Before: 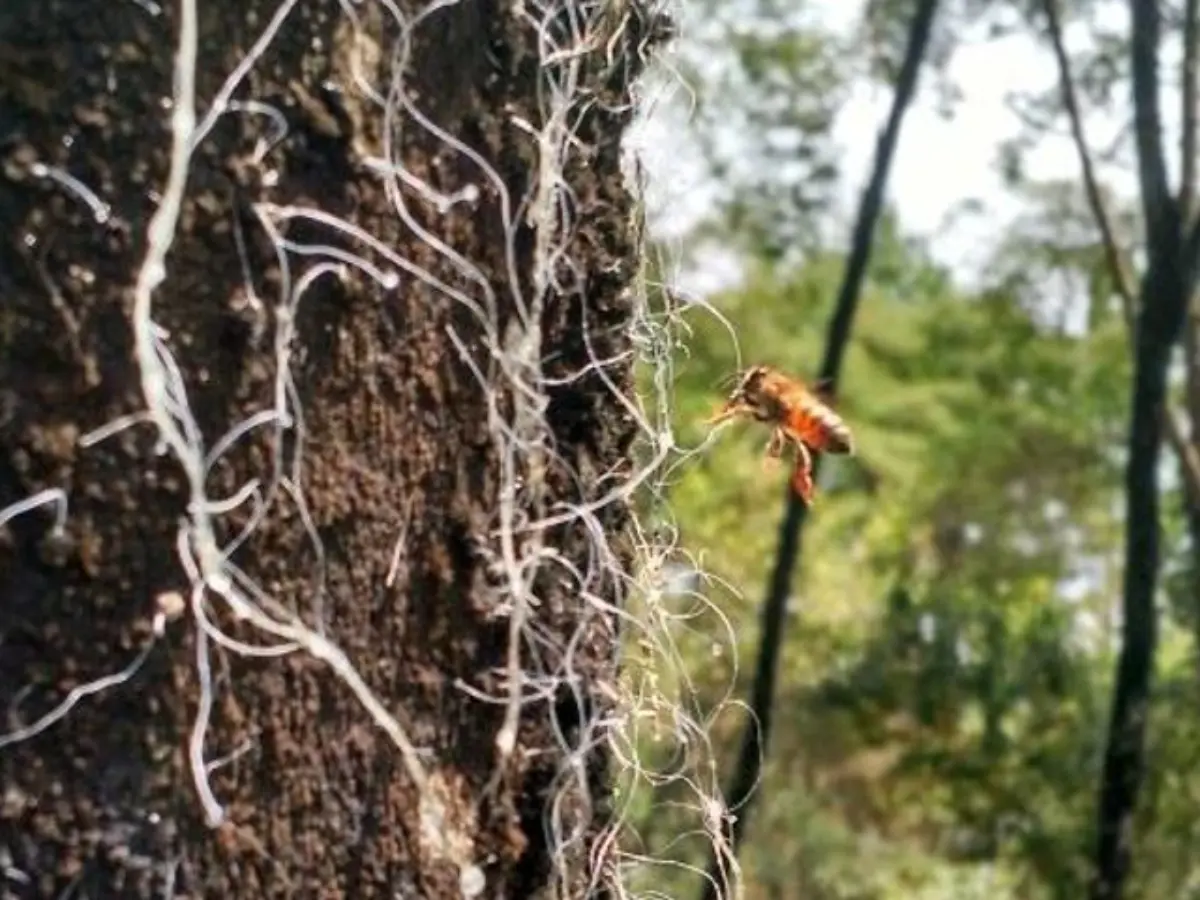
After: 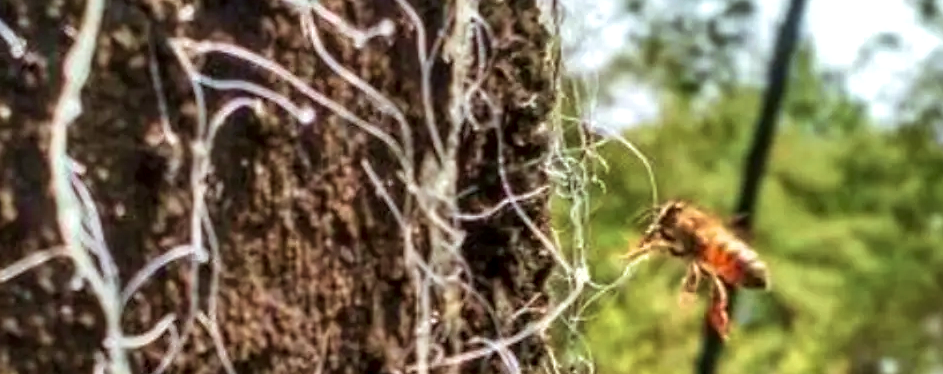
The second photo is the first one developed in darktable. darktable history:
crop: left 7.036%, top 18.398%, right 14.379%, bottom 40.043%
tone equalizer: on, module defaults
exposure: compensate highlight preservation false
color correction: highlights a* -2.73, highlights b* -2.09, shadows a* 2.41, shadows b* 2.73
local contrast: detail 130%
shadows and highlights: shadows 32, highlights -32, soften with gaussian
velvia: strength 45%
